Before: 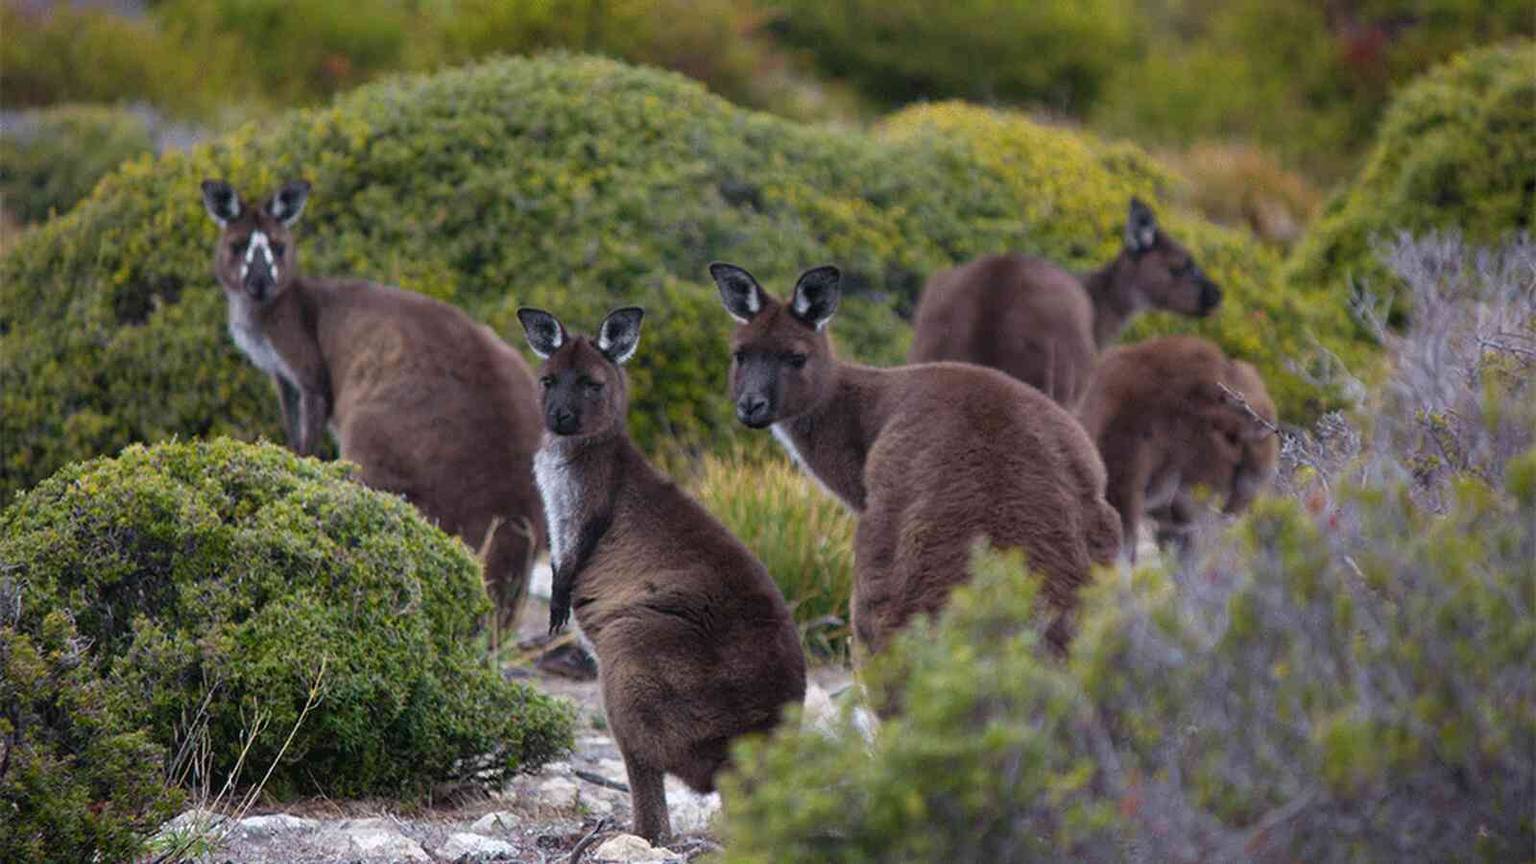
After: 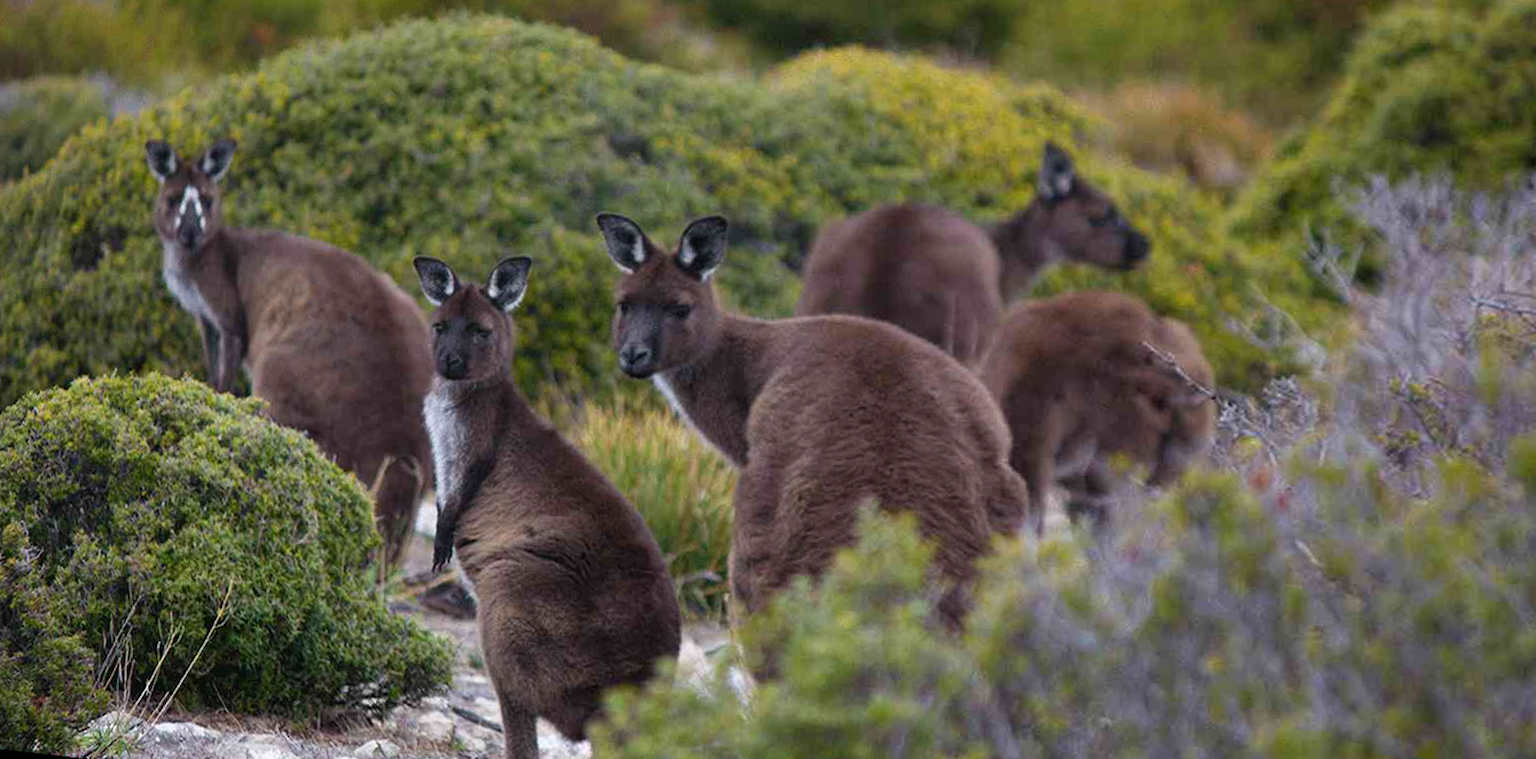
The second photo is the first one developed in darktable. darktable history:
shadows and highlights: shadows 25, highlights -48, soften with gaussian
contrast brightness saturation: contrast 0.05
rotate and perspective: rotation 1.69°, lens shift (vertical) -0.023, lens shift (horizontal) -0.291, crop left 0.025, crop right 0.988, crop top 0.092, crop bottom 0.842
